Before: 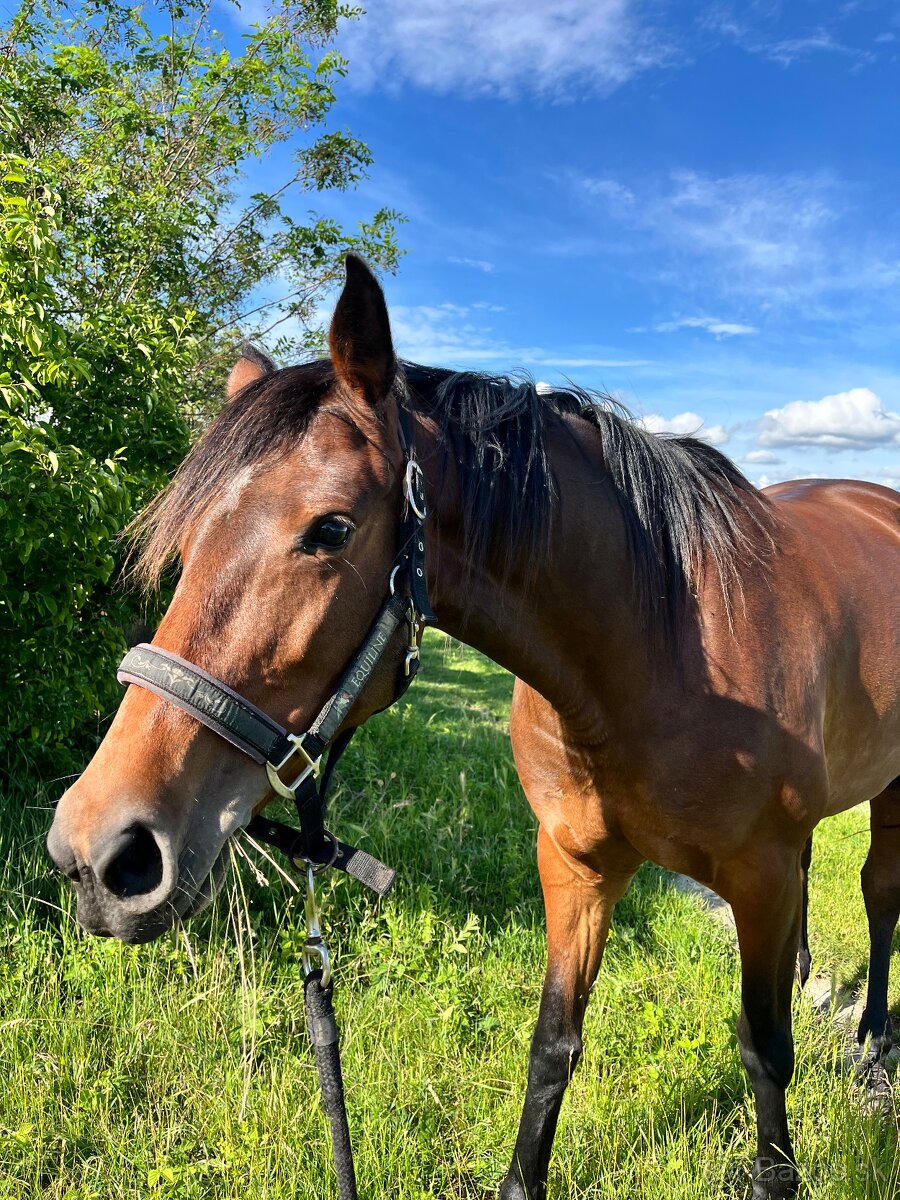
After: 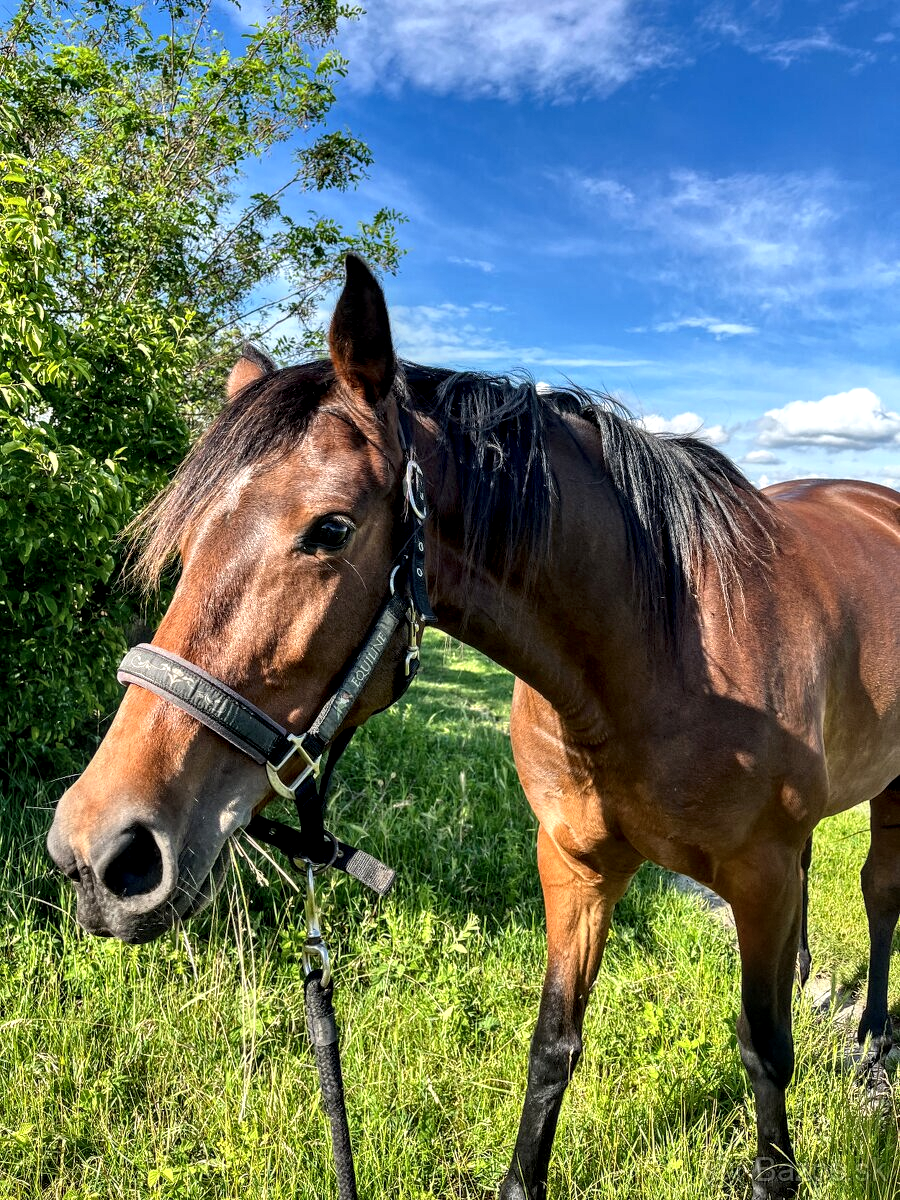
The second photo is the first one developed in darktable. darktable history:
local contrast: detail 150%
shadows and highlights: radius 125.49, shadows 30.35, highlights -31.14, low approximation 0.01, soften with gaussian
